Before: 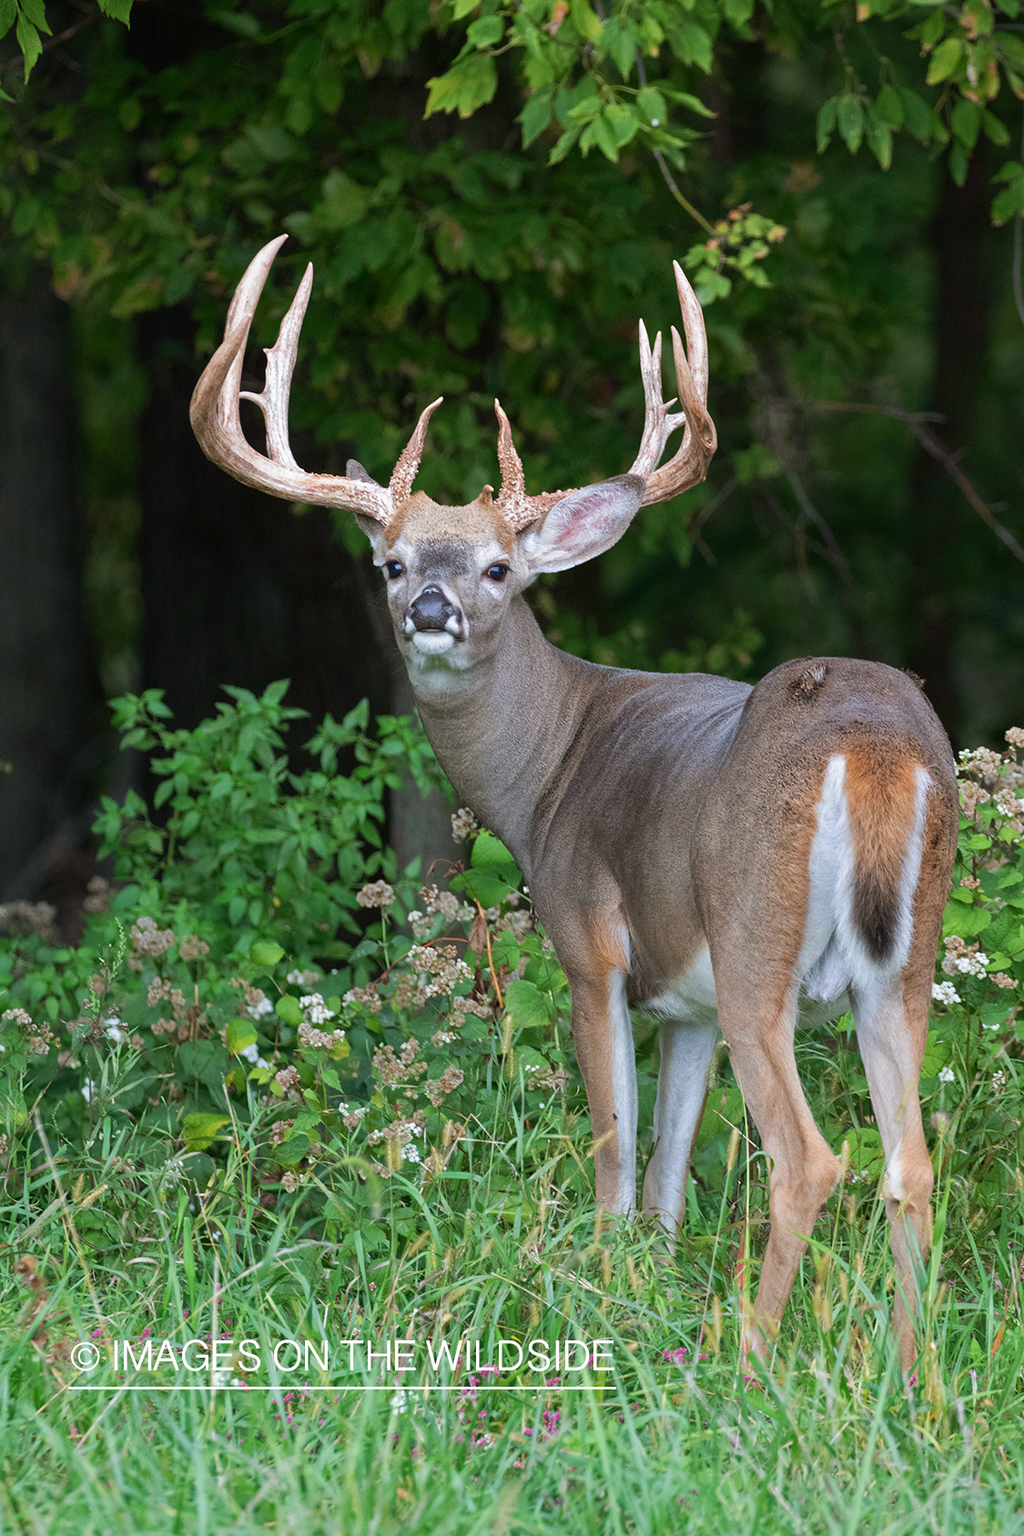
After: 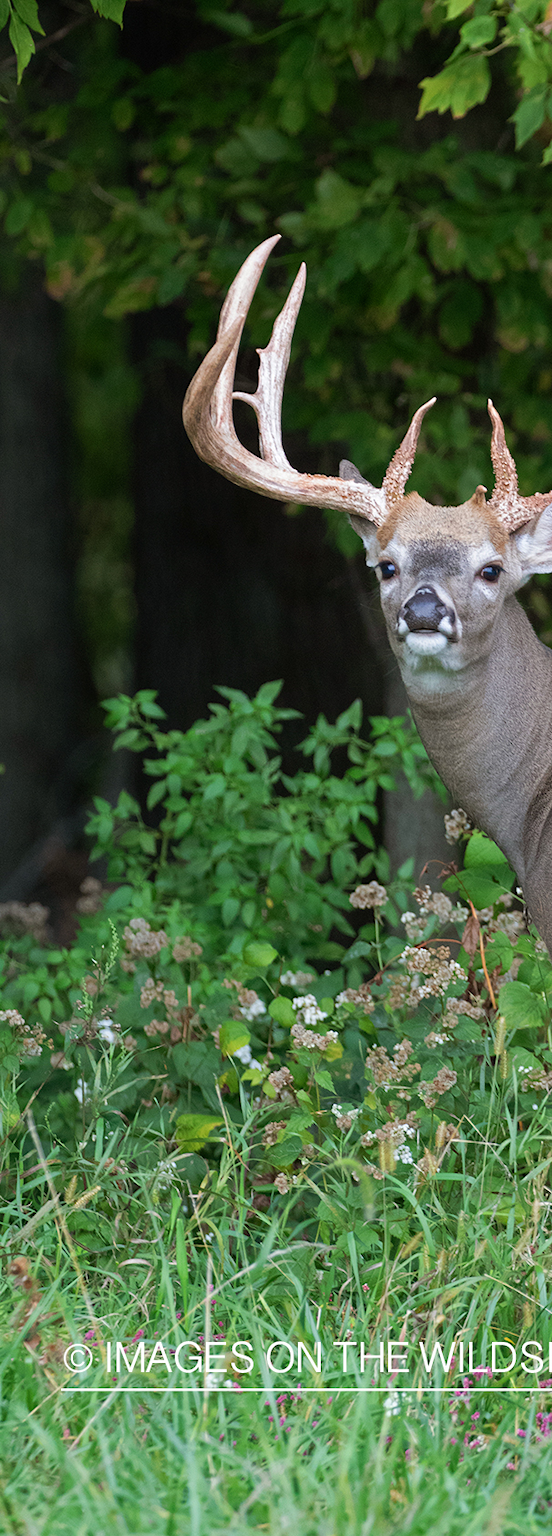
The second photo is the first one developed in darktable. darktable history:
crop: left 0.745%, right 45.288%, bottom 0.081%
